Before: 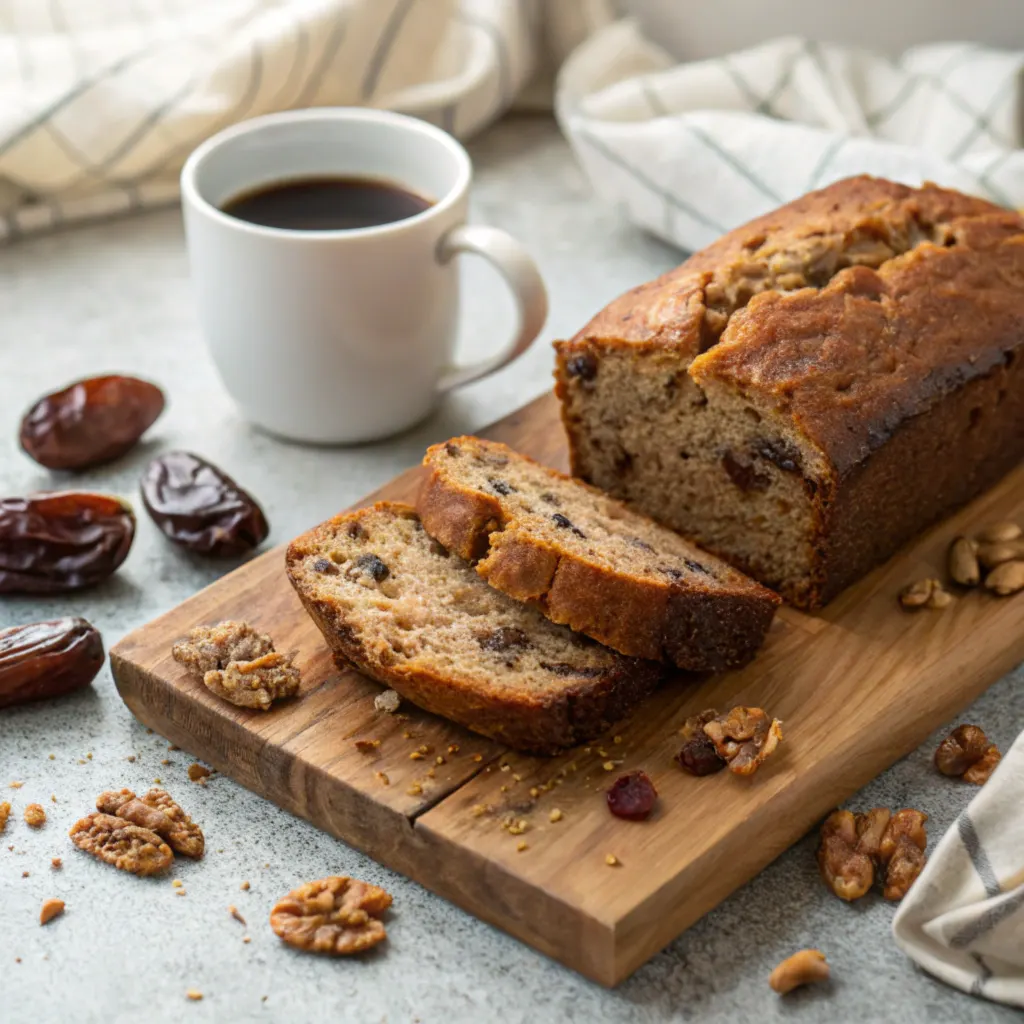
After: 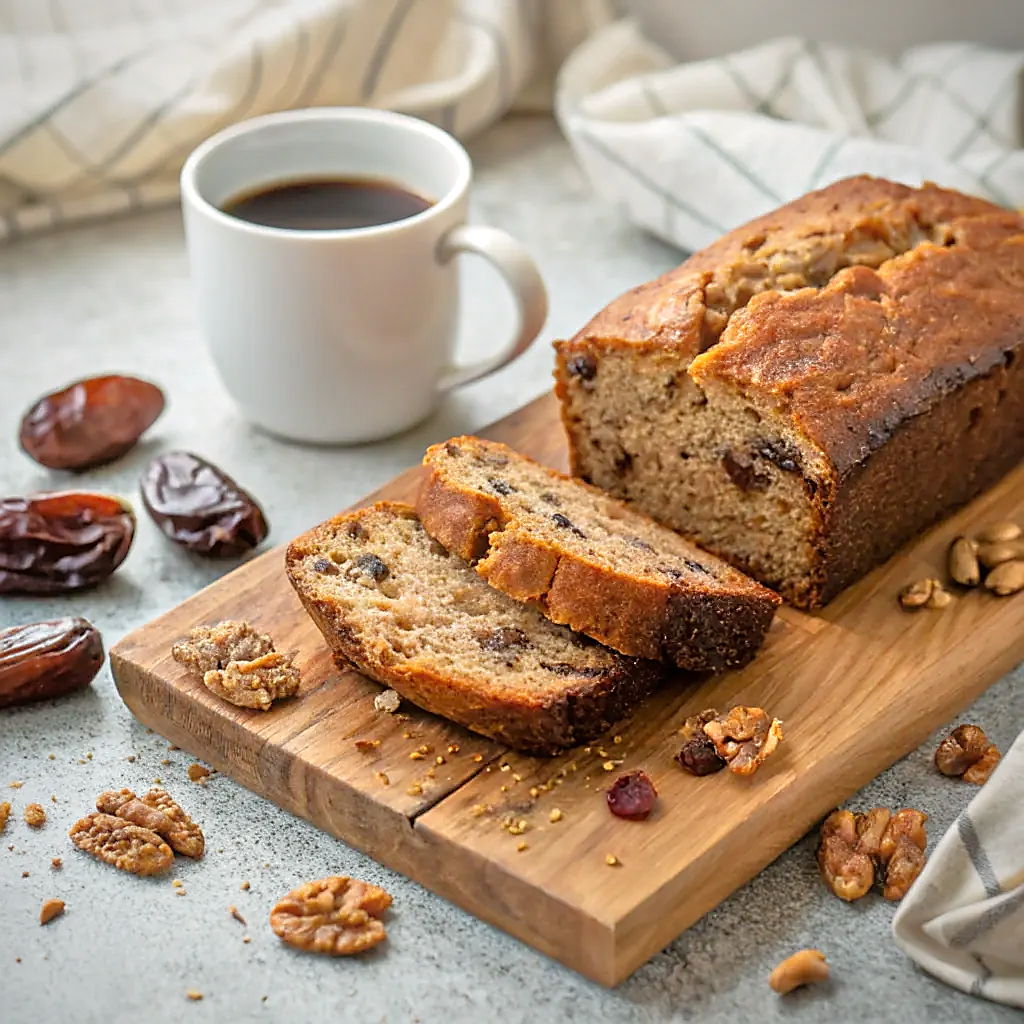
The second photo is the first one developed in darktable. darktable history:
sharpen: radius 1.366, amount 1.267, threshold 0.779
tone equalizer: -7 EV 0.154 EV, -6 EV 0.631 EV, -5 EV 1.12 EV, -4 EV 1.33 EV, -3 EV 1.17 EV, -2 EV 0.6 EV, -1 EV 0.158 EV, mask exposure compensation -0.5 EV
vignetting: fall-off radius 61.04%, brightness -0.386, saturation 0.017
